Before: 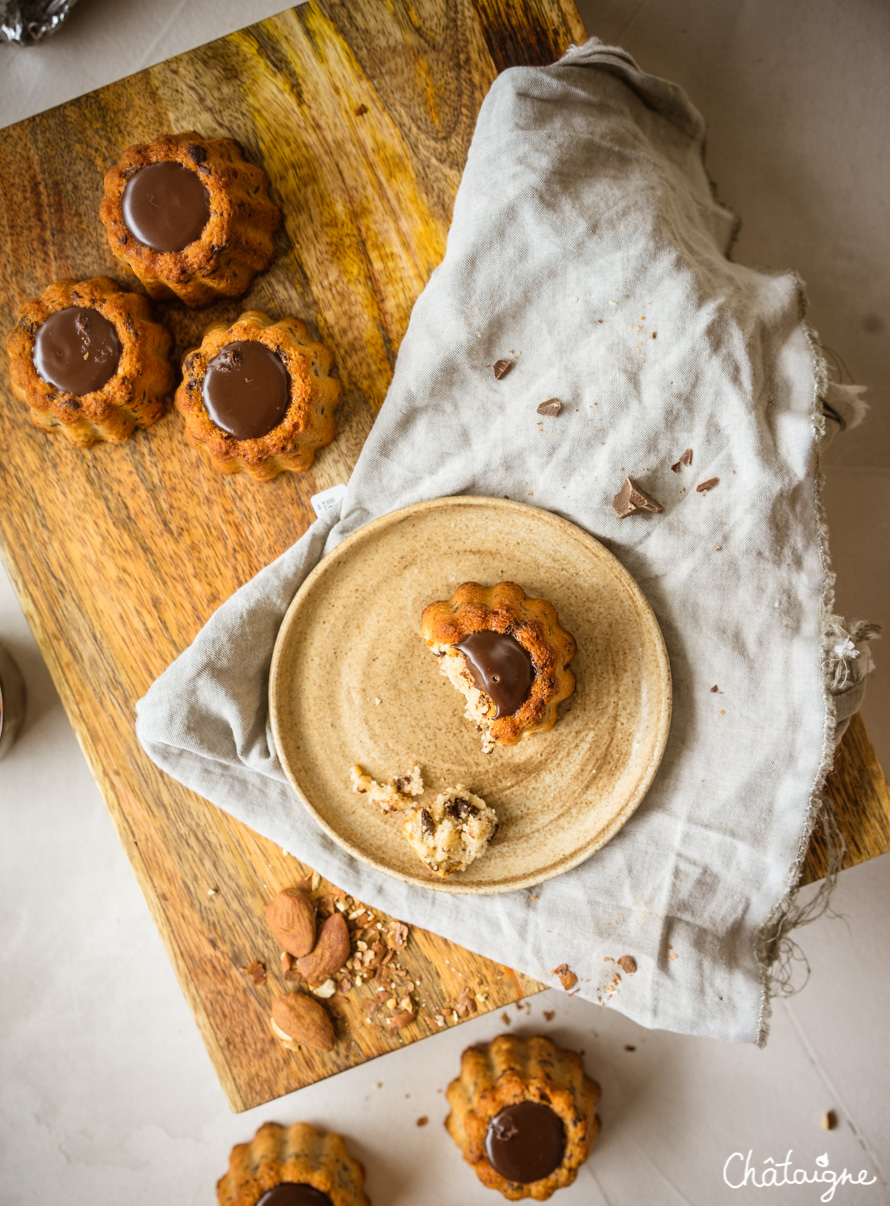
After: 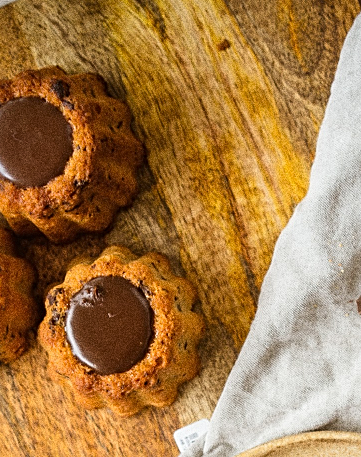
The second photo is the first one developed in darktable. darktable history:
grain: coarseness 10.62 ISO, strength 55.56%
crop: left 15.452%, top 5.459%, right 43.956%, bottom 56.62%
sharpen: amount 0.55
